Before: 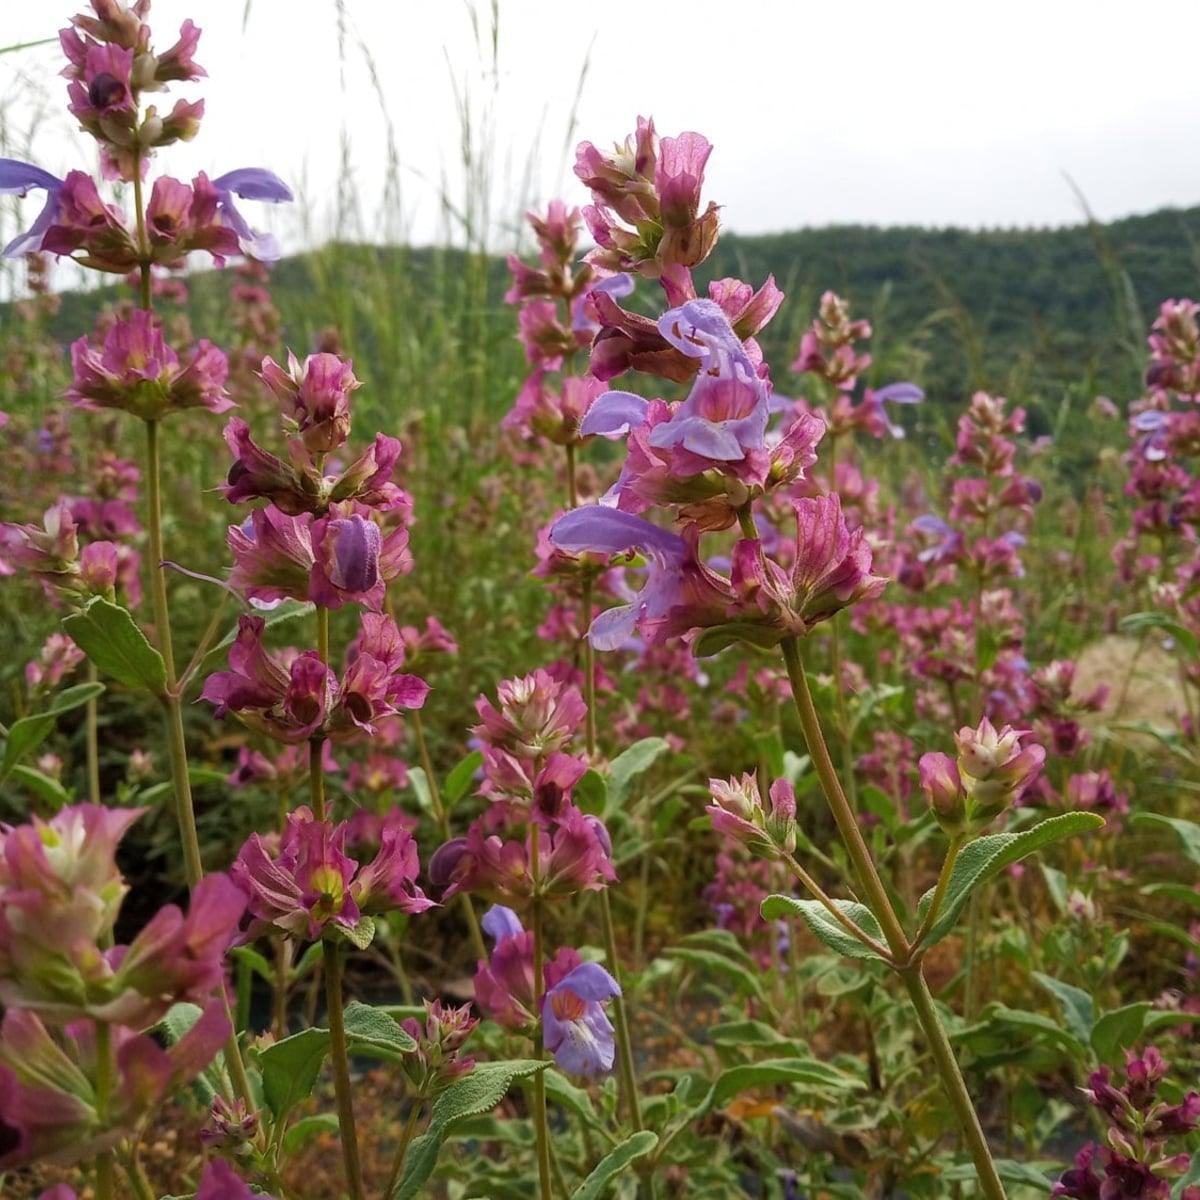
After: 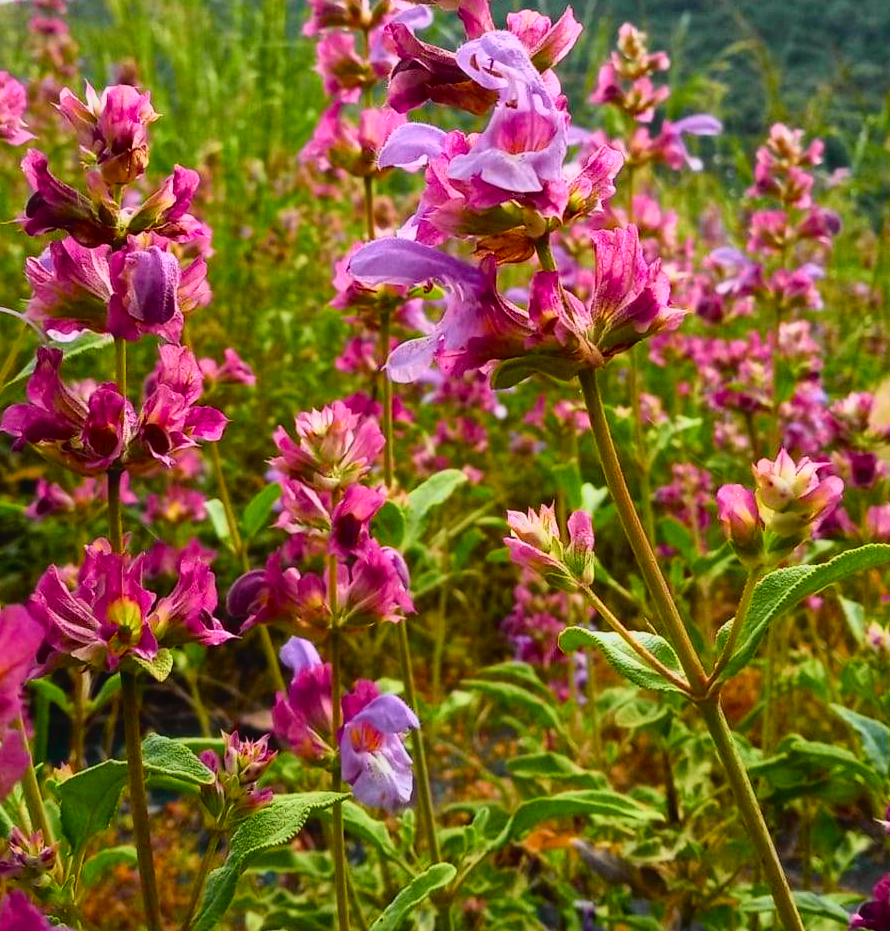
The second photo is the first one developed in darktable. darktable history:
crop: left 16.882%, top 22.415%, right 8.928%
tone curve: curves: ch0 [(0, 0.023) (0.132, 0.075) (0.256, 0.2) (0.463, 0.494) (0.699, 0.816) (0.813, 0.898) (1, 0.943)]; ch1 [(0, 0) (0.32, 0.306) (0.441, 0.41) (0.476, 0.466) (0.498, 0.5) (0.518, 0.519) (0.546, 0.571) (0.604, 0.651) (0.733, 0.817) (1, 1)]; ch2 [(0, 0) (0.312, 0.313) (0.431, 0.425) (0.483, 0.477) (0.503, 0.503) (0.526, 0.507) (0.564, 0.575) (0.614, 0.695) (0.713, 0.767) (0.985, 0.966)], color space Lab, independent channels, preserve colors none
contrast brightness saturation: contrast 0.029, brightness 0.057, saturation 0.134
